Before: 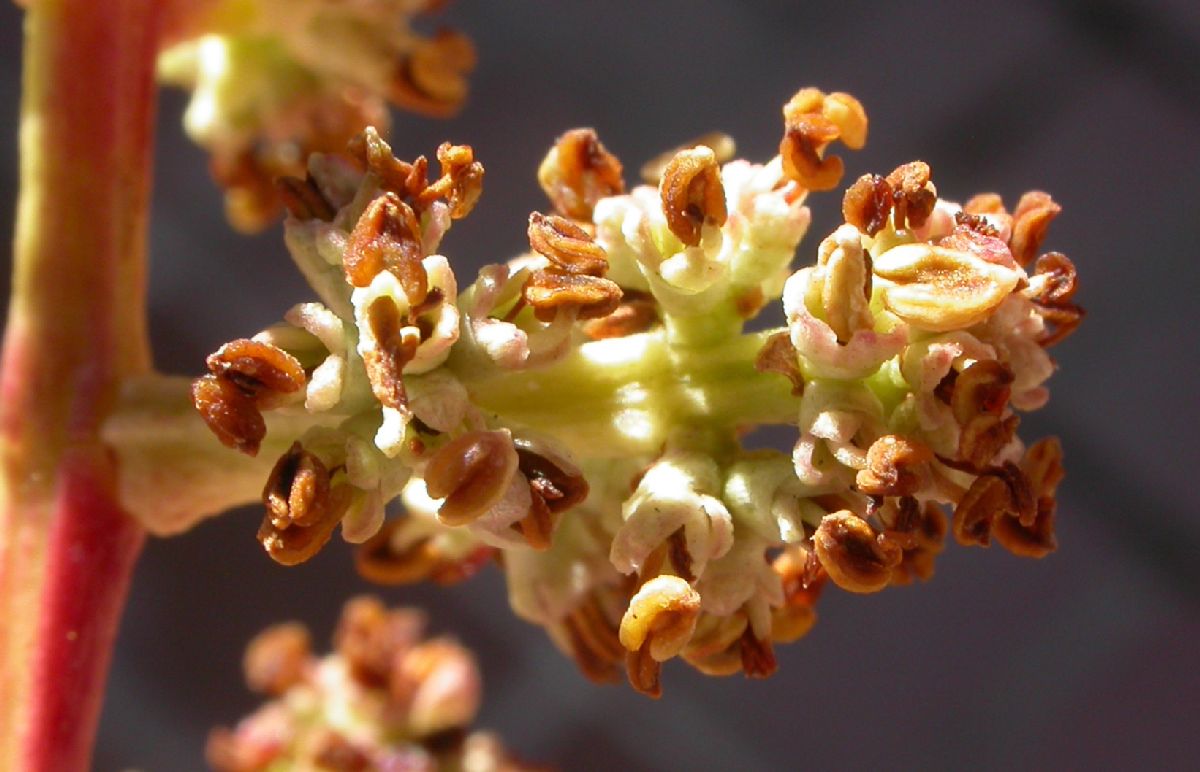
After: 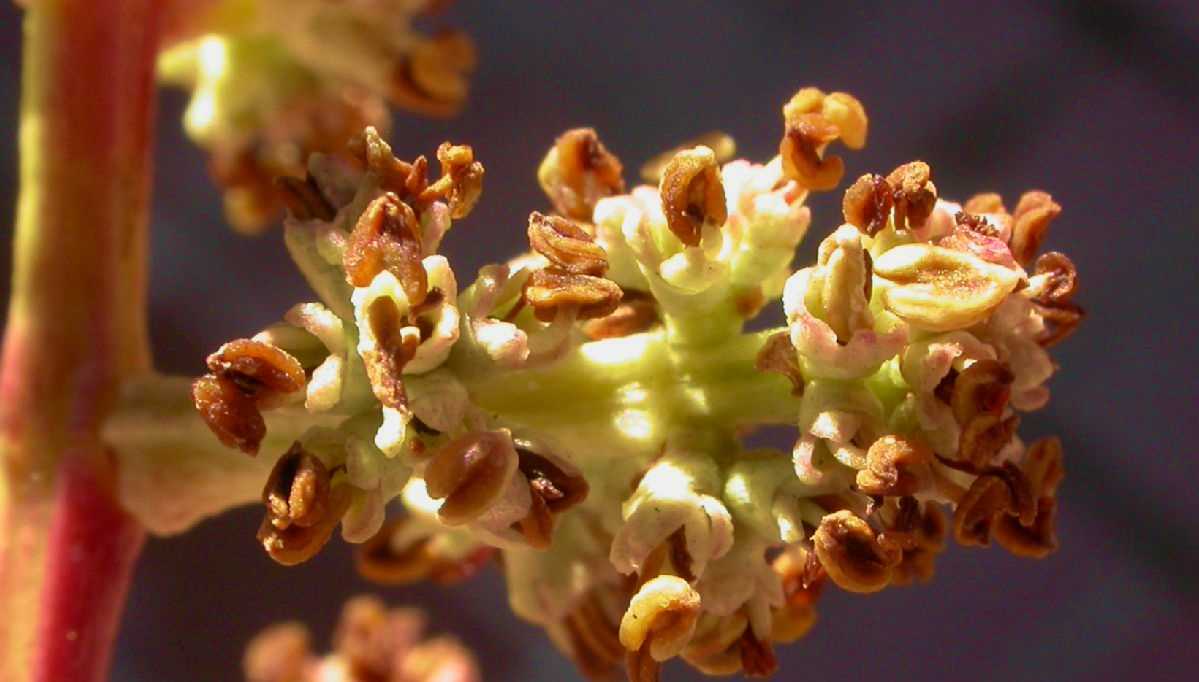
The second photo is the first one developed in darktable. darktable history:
color correction: highlights b* -0.032, saturation 0.988
velvia: strength 73.41%
exposure: black level correction 0.001, exposure -0.198 EV, compensate highlight preservation false
crop and rotate: top 0%, bottom 11.532%
